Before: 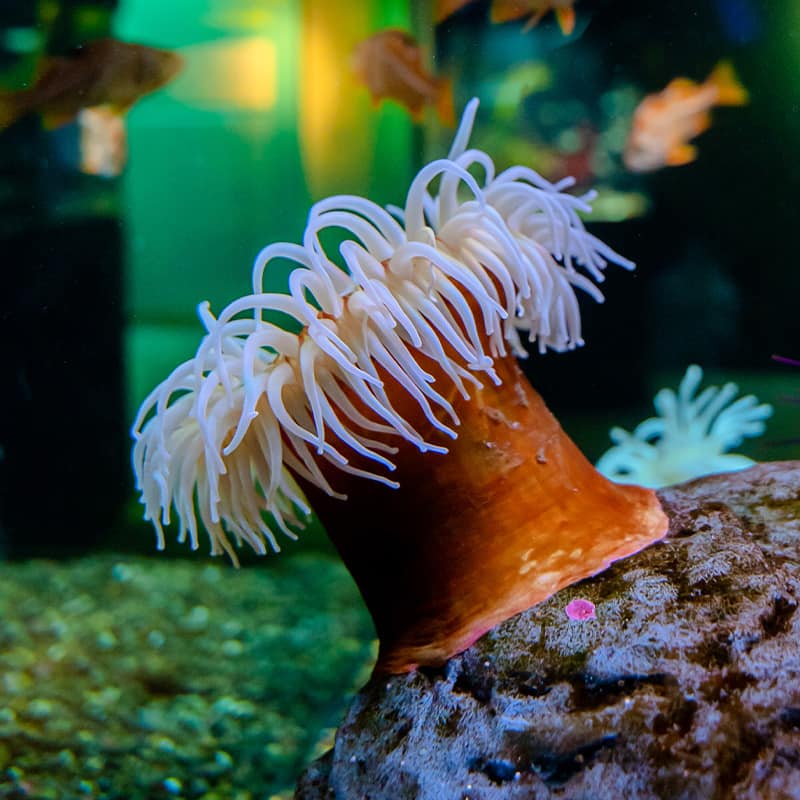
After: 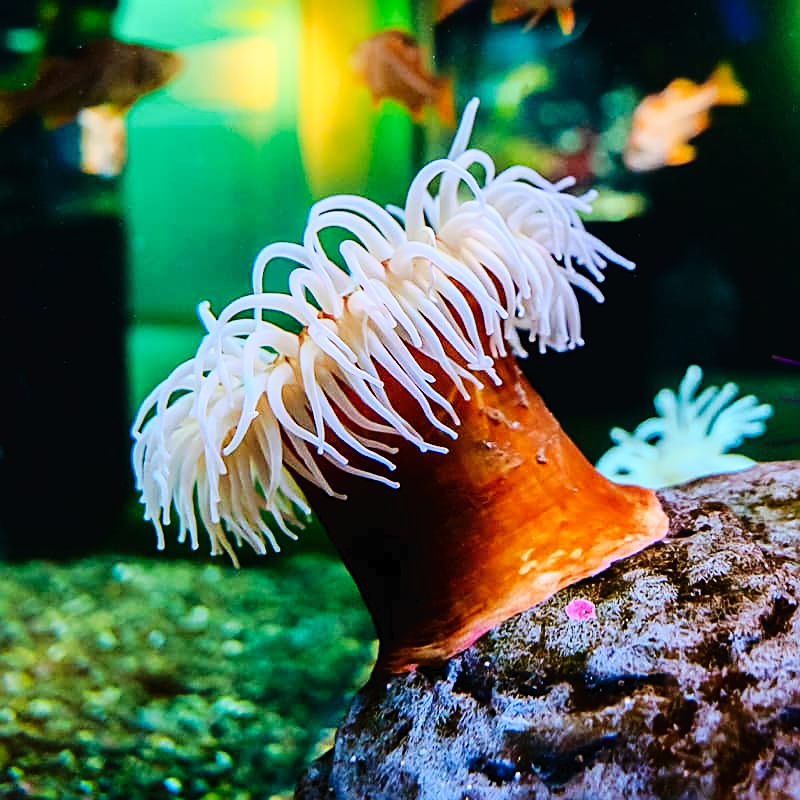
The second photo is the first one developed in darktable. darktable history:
base curve: curves: ch0 [(0, 0) (0.032, 0.025) (0.121, 0.166) (0.206, 0.329) (0.605, 0.79) (1, 1)], preserve colors none
tone curve: curves: ch0 [(0, 0) (0.003, 0.019) (0.011, 0.019) (0.025, 0.026) (0.044, 0.043) (0.069, 0.066) (0.1, 0.095) (0.136, 0.133) (0.177, 0.181) (0.224, 0.233) (0.277, 0.302) (0.335, 0.375) (0.399, 0.452) (0.468, 0.532) (0.543, 0.609) (0.623, 0.695) (0.709, 0.775) (0.801, 0.865) (0.898, 0.932) (1, 1)], color space Lab, independent channels, preserve colors none
sharpen: on, module defaults
